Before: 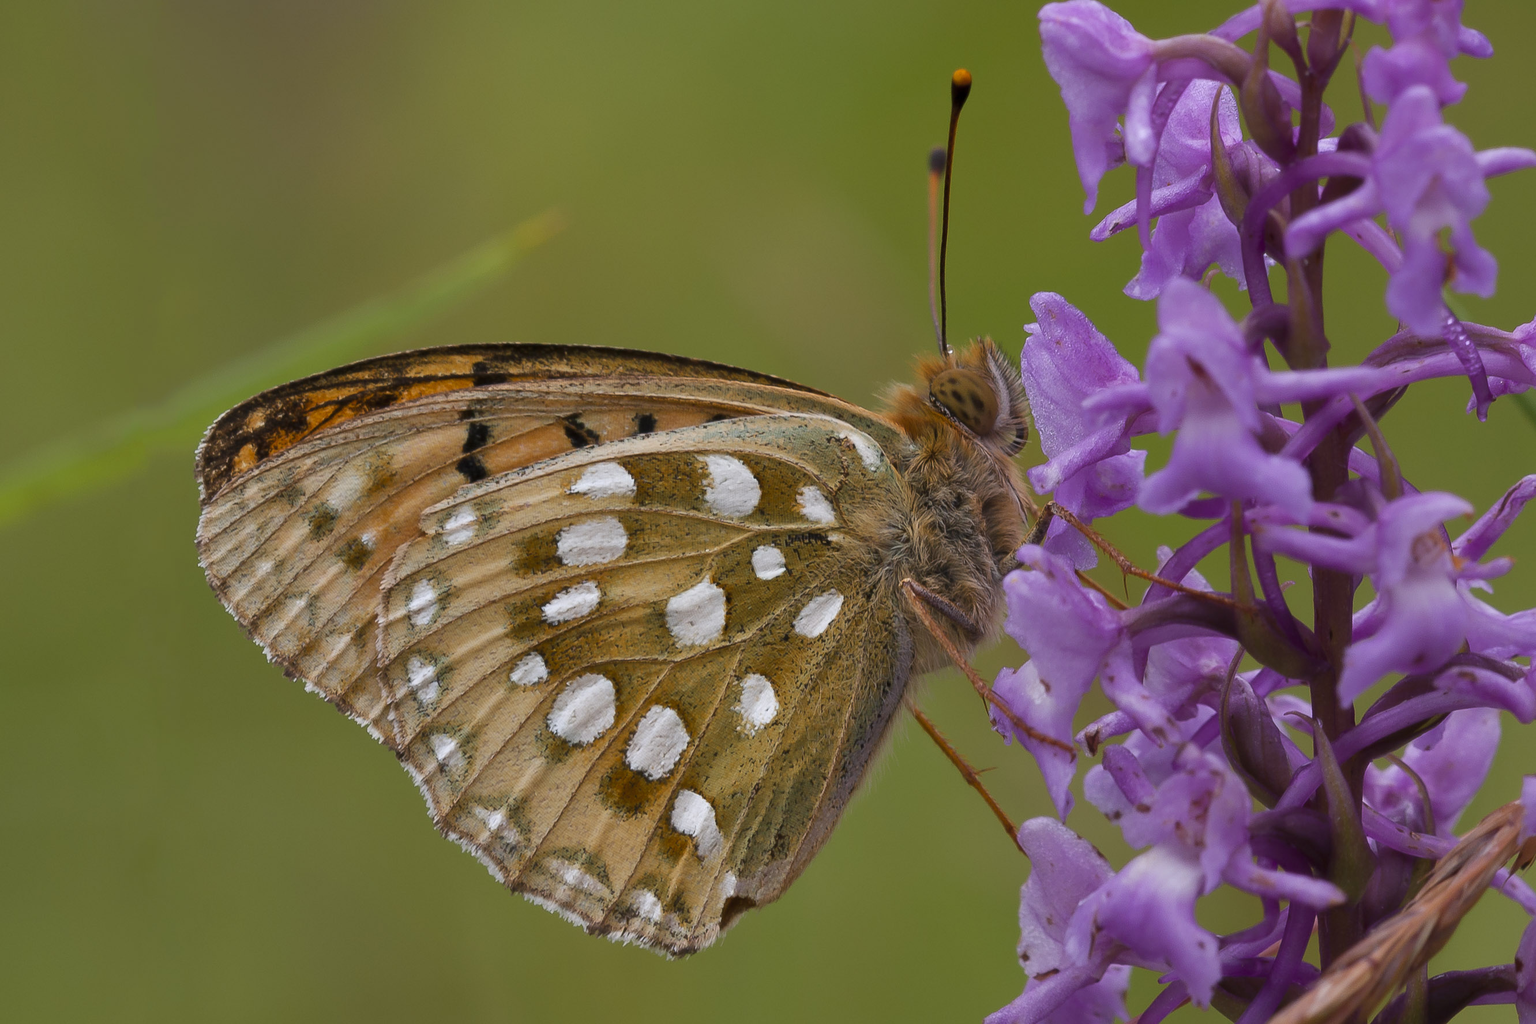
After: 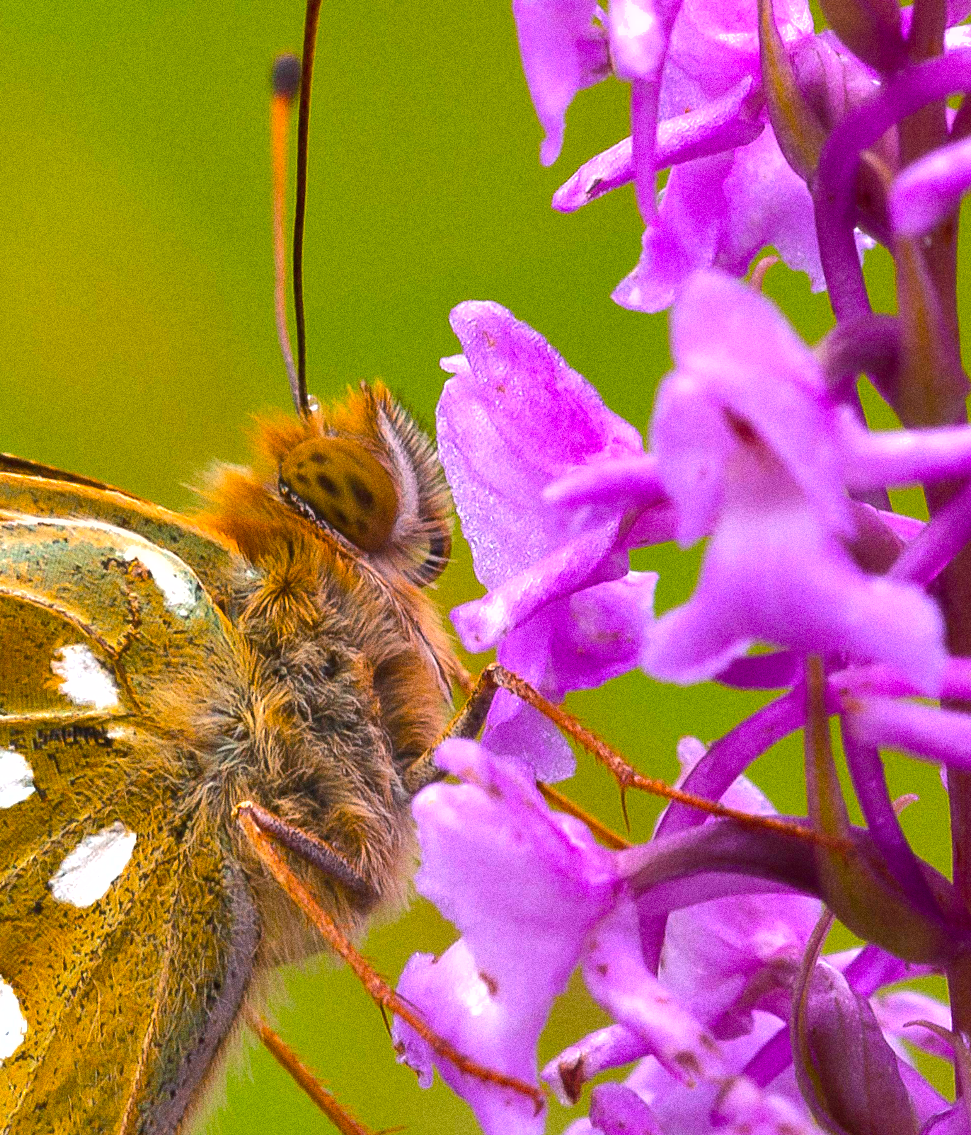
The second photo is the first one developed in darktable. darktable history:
grain: coarseness 0.09 ISO, strength 40%
crop and rotate: left 49.936%, top 10.094%, right 13.136%, bottom 24.256%
tone equalizer: -8 EV -0.417 EV, -7 EV -0.389 EV, -6 EV -0.333 EV, -5 EV -0.222 EV, -3 EV 0.222 EV, -2 EV 0.333 EV, -1 EV 0.389 EV, +0 EV 0.417 EV, edges refinement/feathering 500, mask exposure compensation -1.57 EV, preserve details no
exposure: black level correction 0, exposure 0.9 EV, compensate highlight preservation false
shadows and highlights: on, module defaults
rotate and perspective: rotation -1°, crop left 0.011, crop right 0.989, crop top 0.025, crop bottom 0.975
color balance rgb: linear chroma grading › global chroma 10%, perceptual saturation grading › global saturation 30%, global vibrance 10%
